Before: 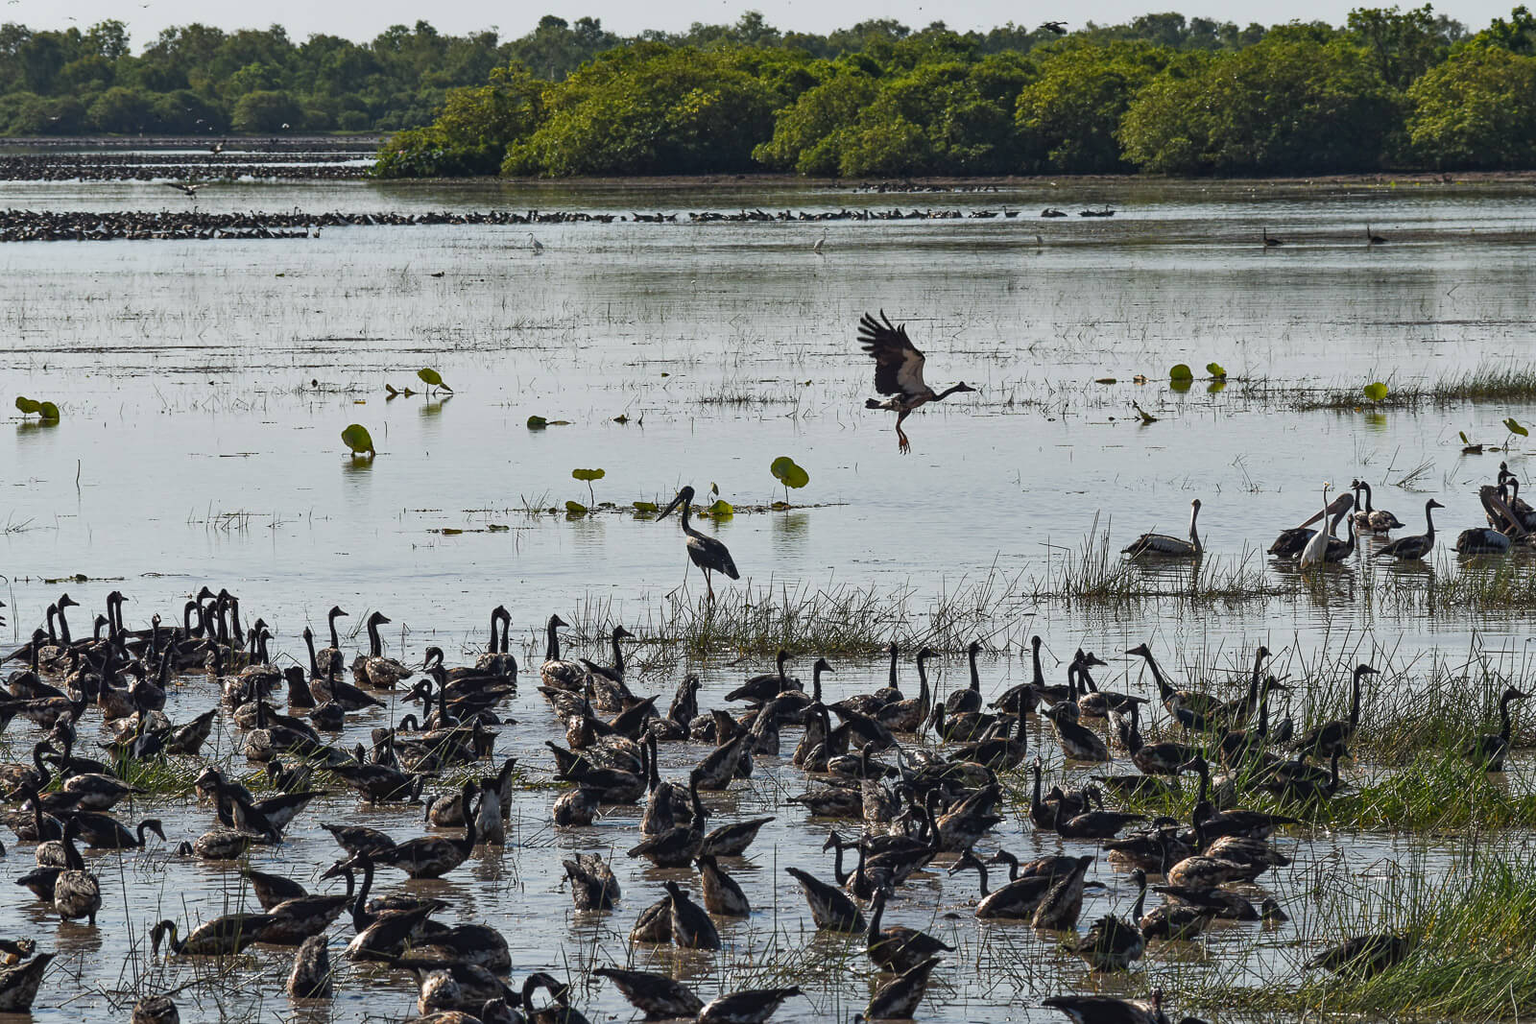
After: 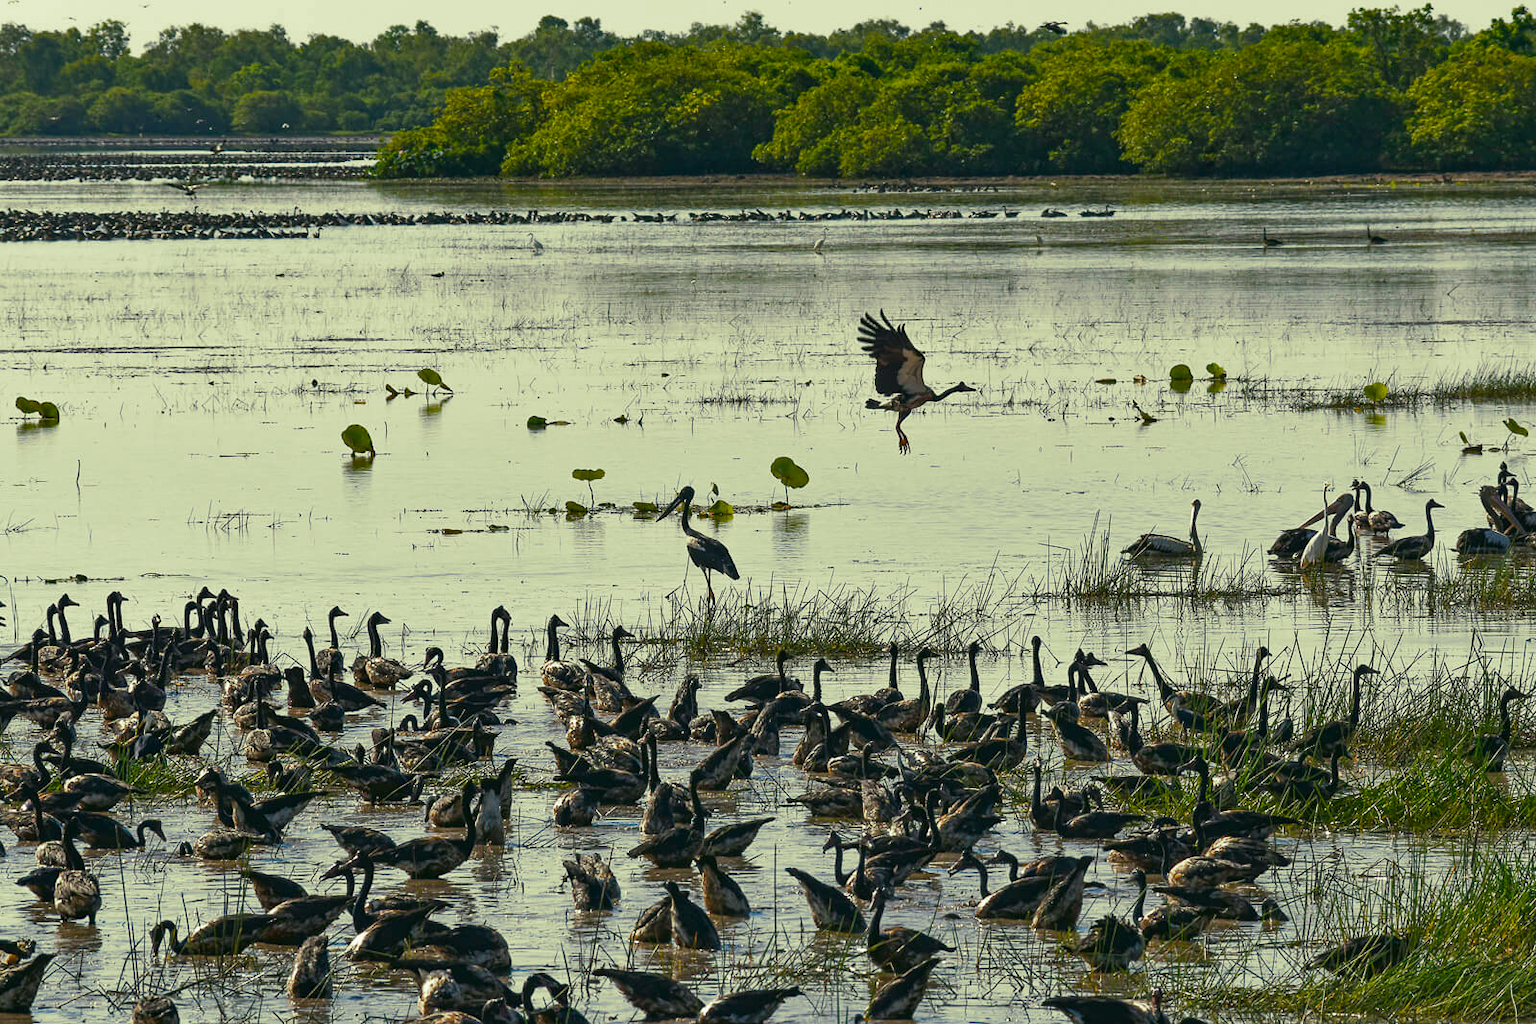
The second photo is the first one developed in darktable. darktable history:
color correction: highlights a* 4.02, highlights b* 4.98, shadows a* -7.55, shadows b* 4.98
color balance rgb: perceptual saturation grading › global saturation 35%, perceptual saturation grading › highlights -30%, perceptual saturation grading › shadows 35%, perceptual brilliance grading › global brilliance 3%, perceptual brilliance grading › highlights -3%, perceptual brilliance grading › shadows 3%
split-toning: shadows › hue 290.82°, shadows › saturation 0.34, highlights › saturation 0.38, balance 0, compress 50%
